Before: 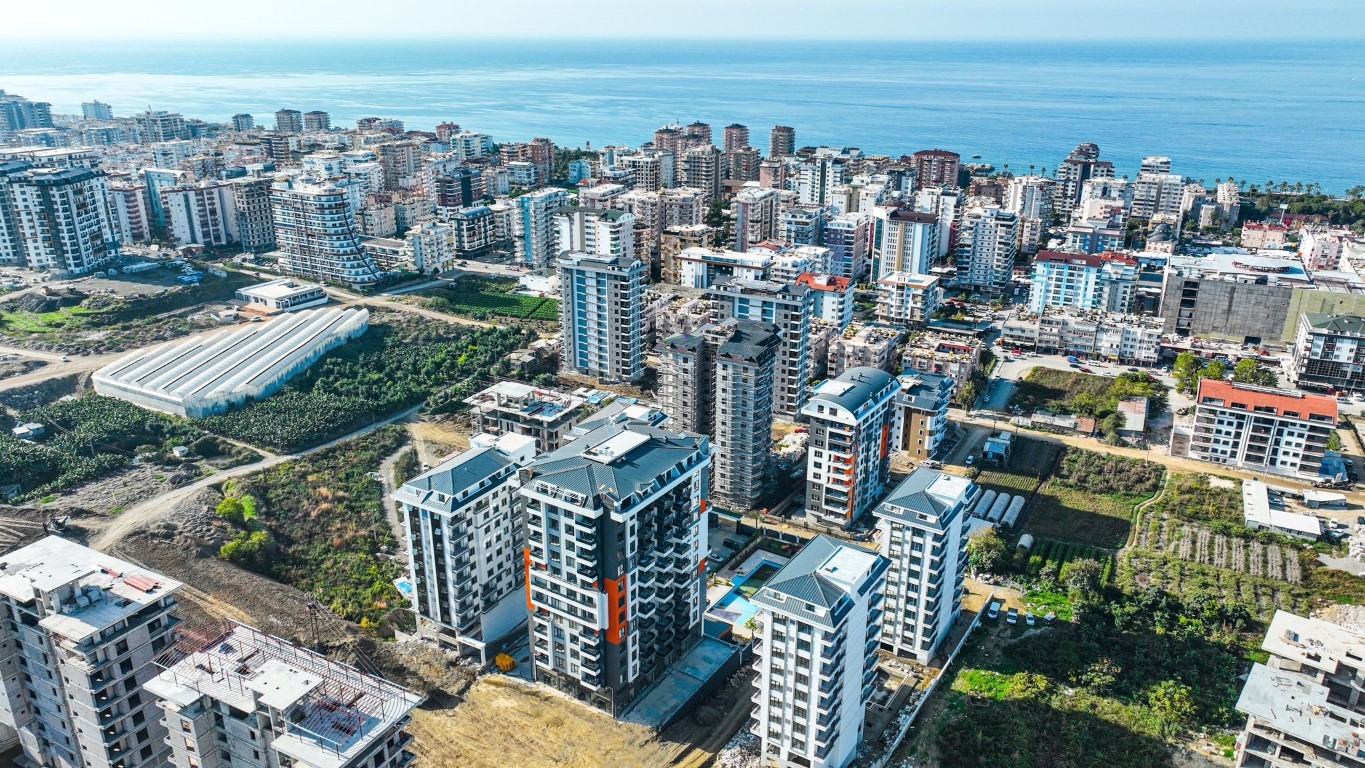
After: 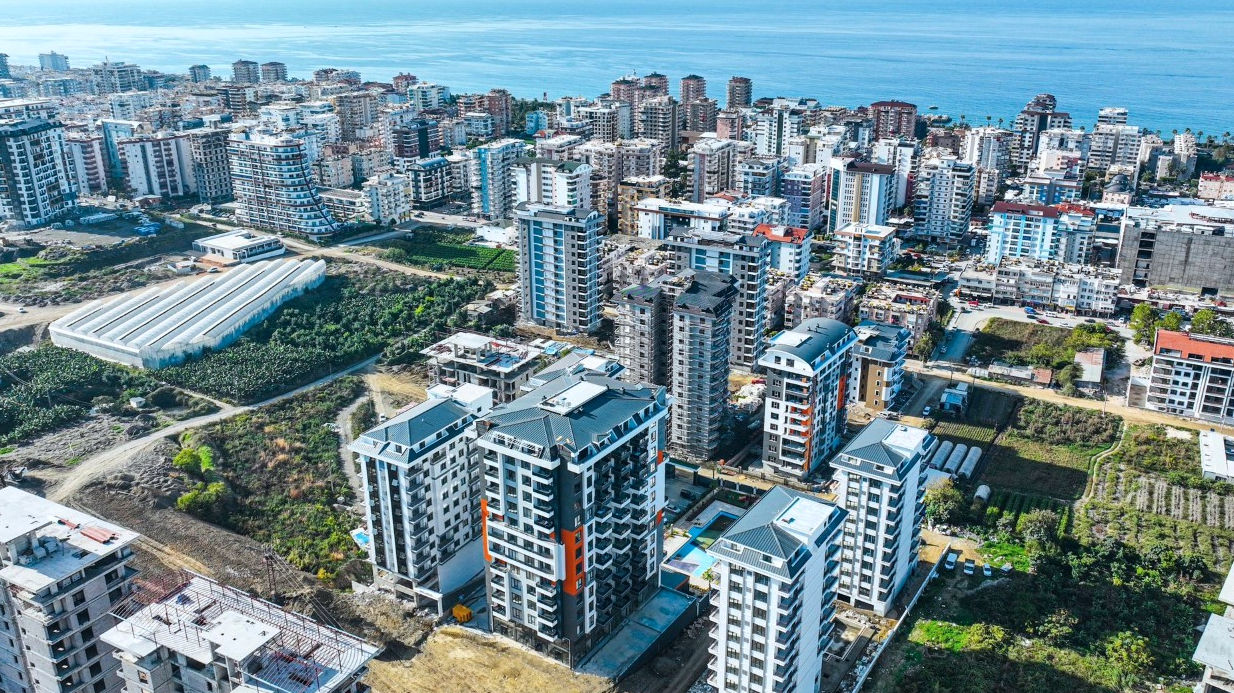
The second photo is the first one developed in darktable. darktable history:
crop: left 3.184%, top 6.472%, right 6.402%, bottom 3.23%
color calibration: x 0.354, y 0.367, temperature 4742.12 K
